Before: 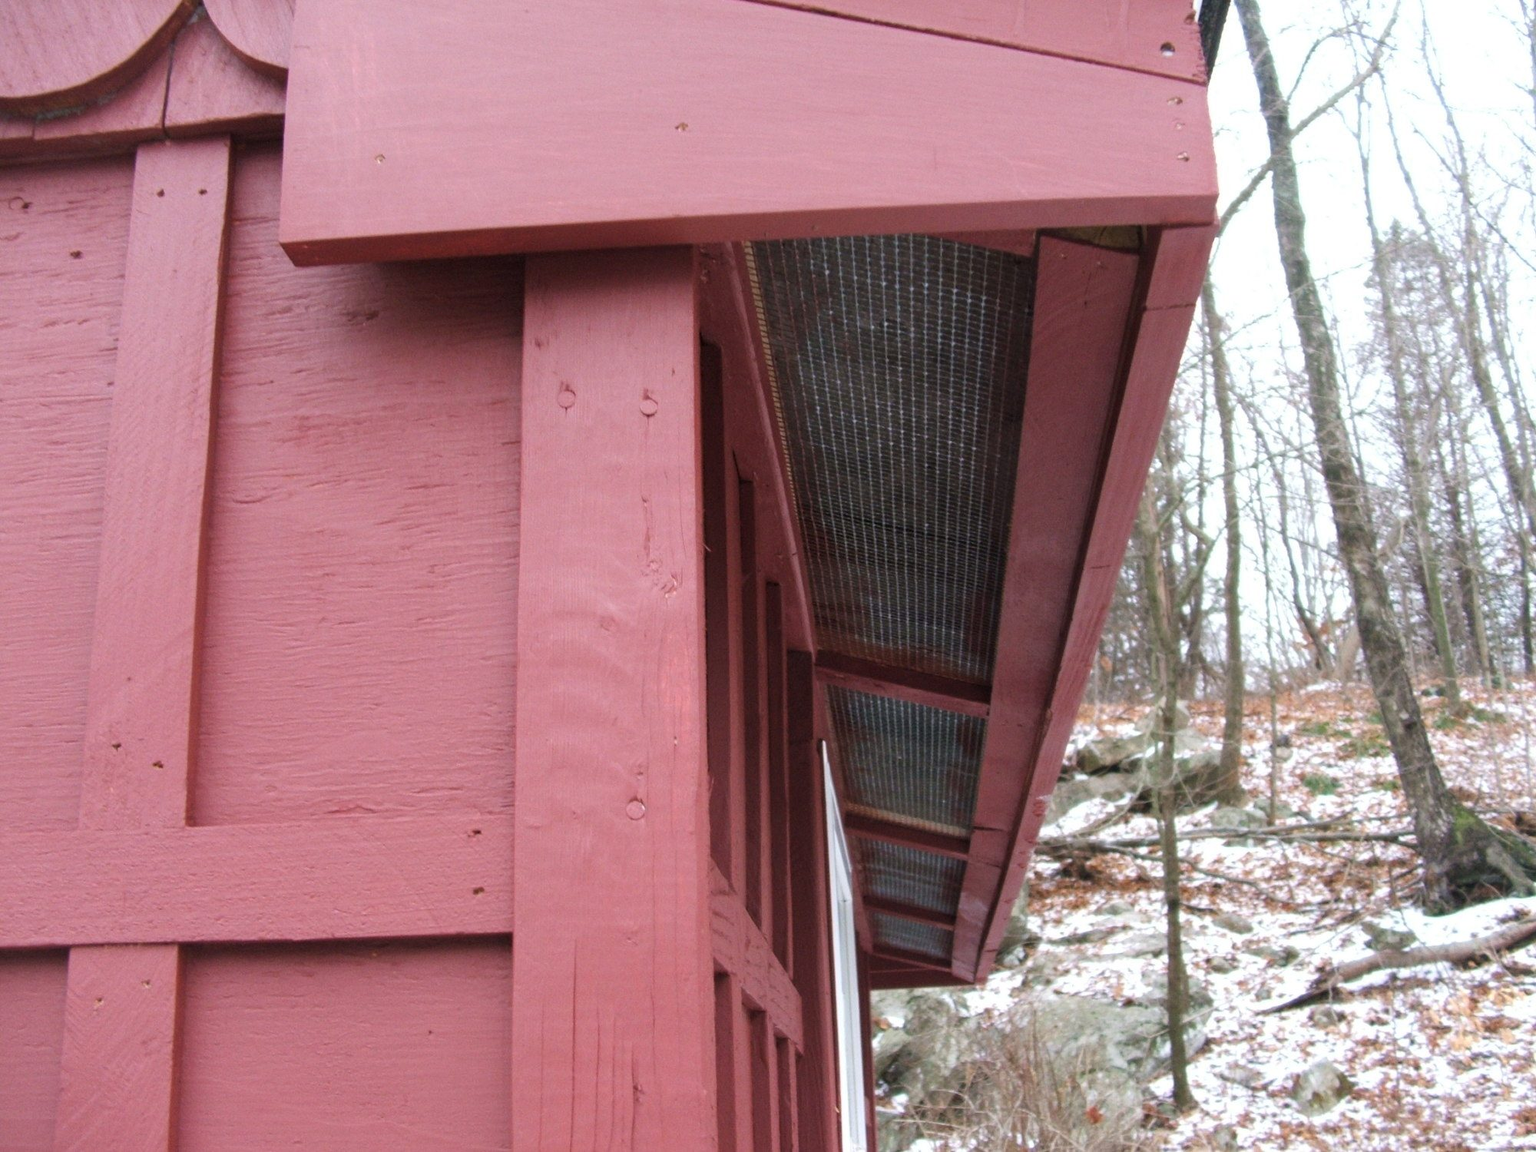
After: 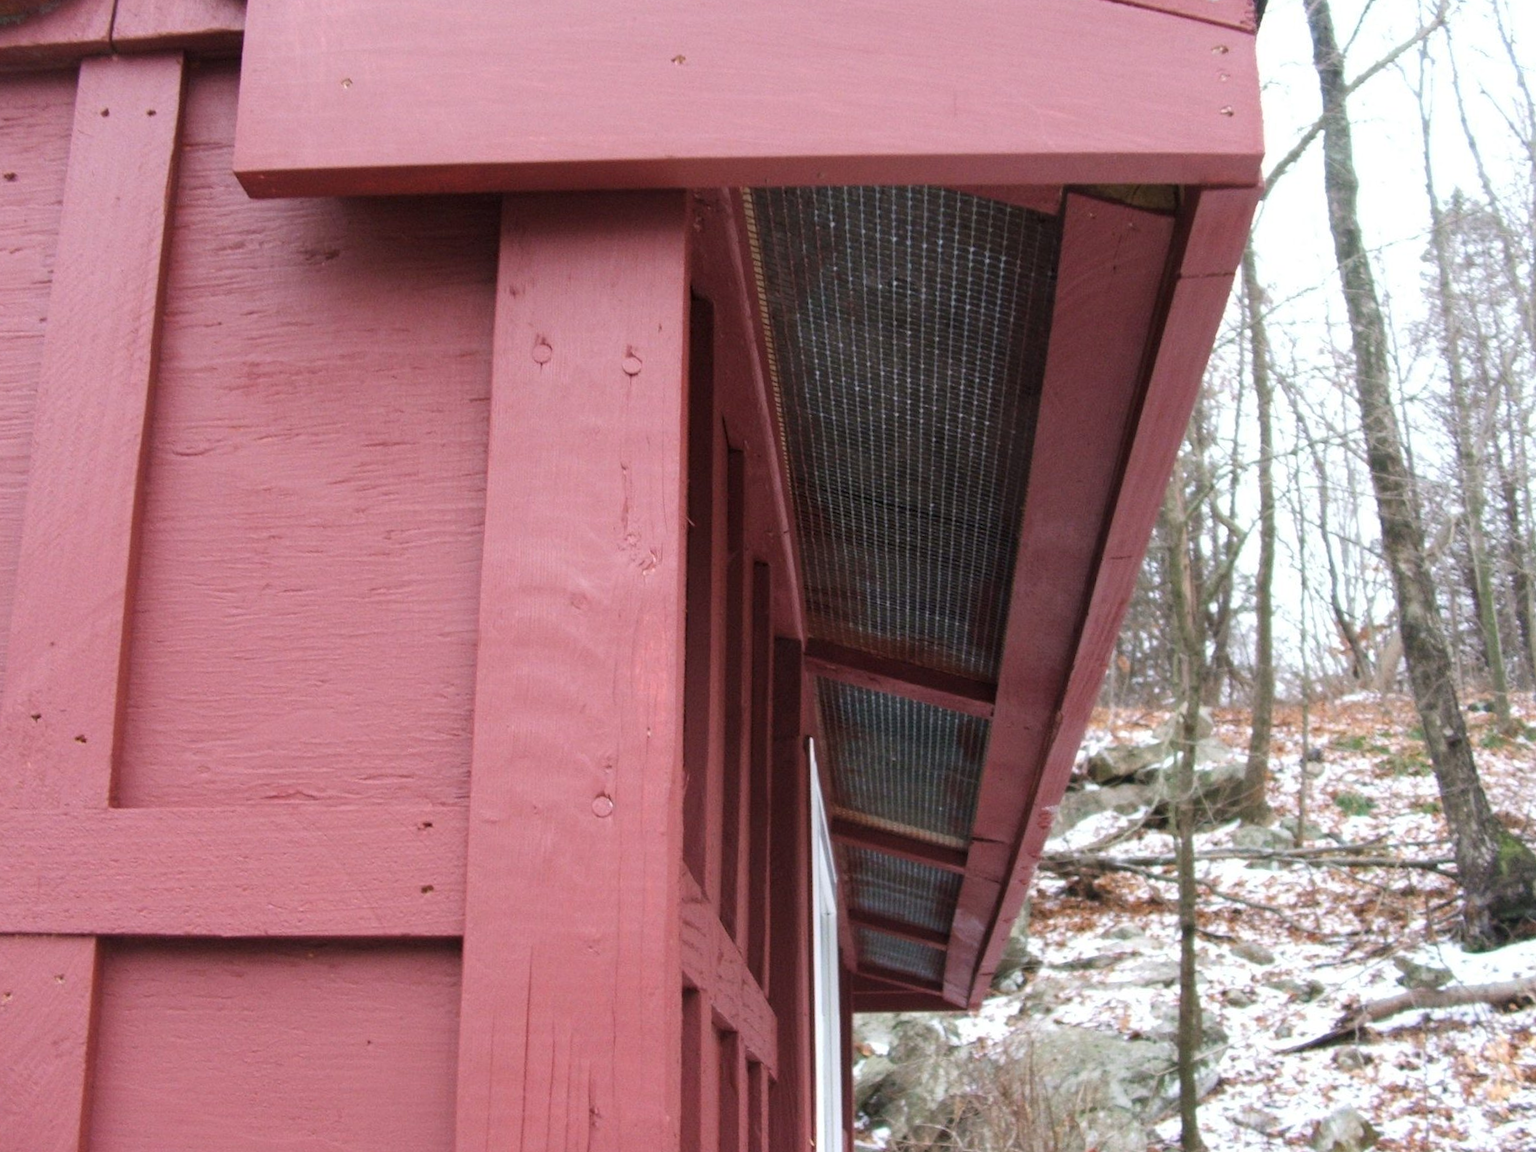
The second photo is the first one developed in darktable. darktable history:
crop and rotate: angle -1.96°, left 3.097%, top 4.154%, right 1.586%, bottom 0.529%
contrast brightness saturation: contrast 0.07
